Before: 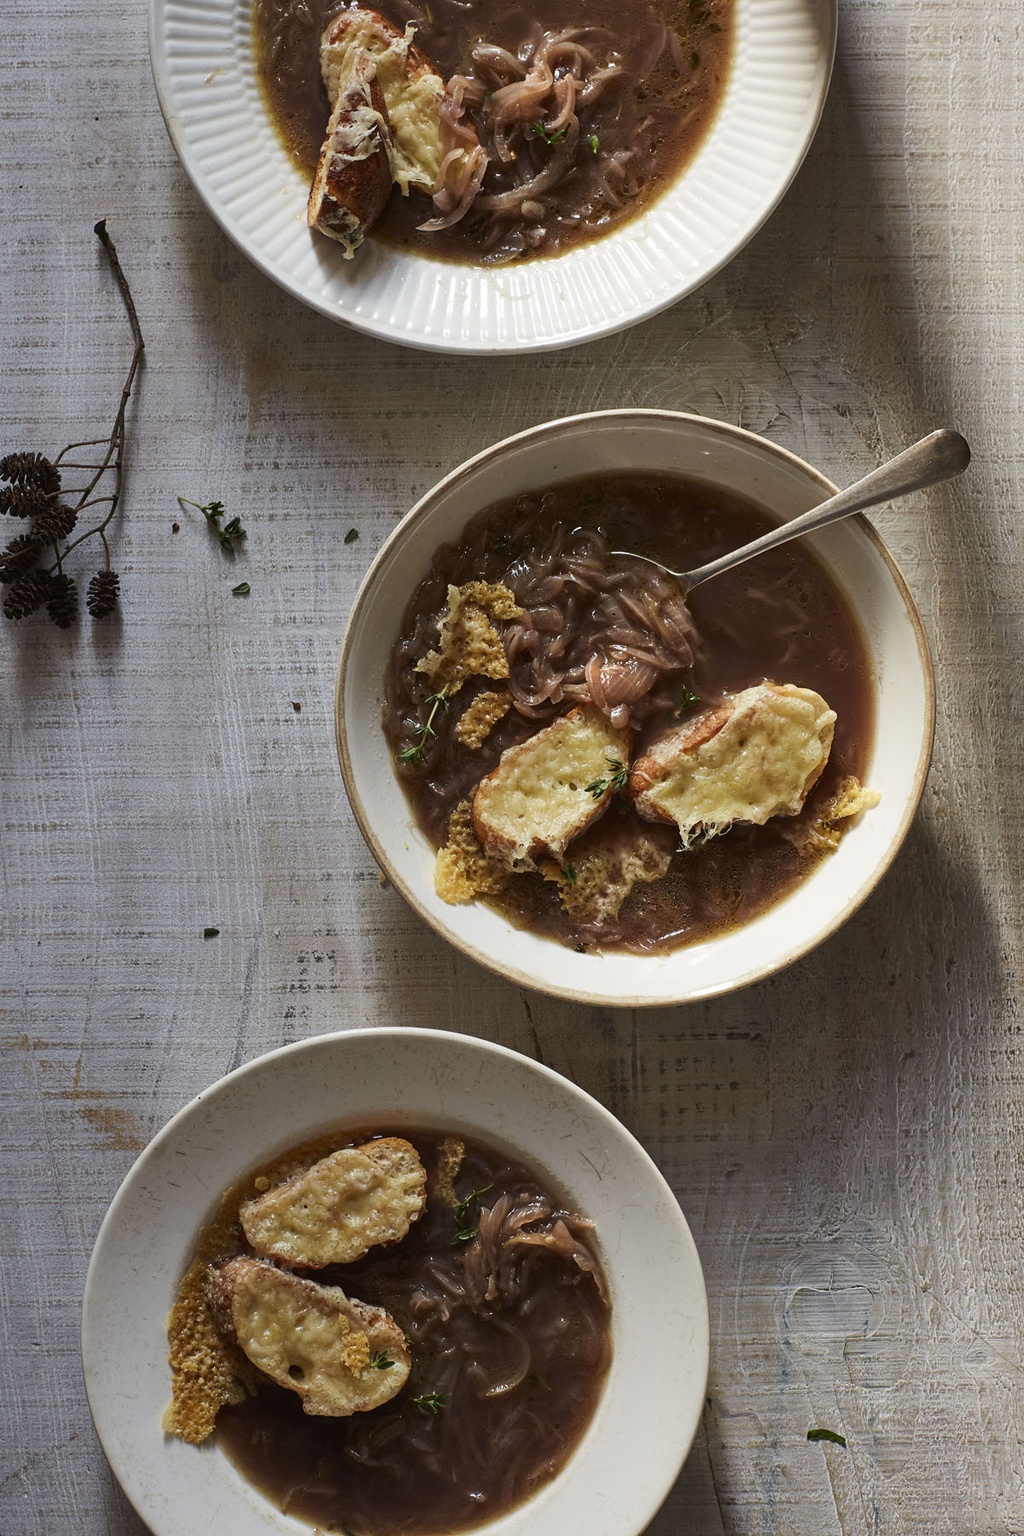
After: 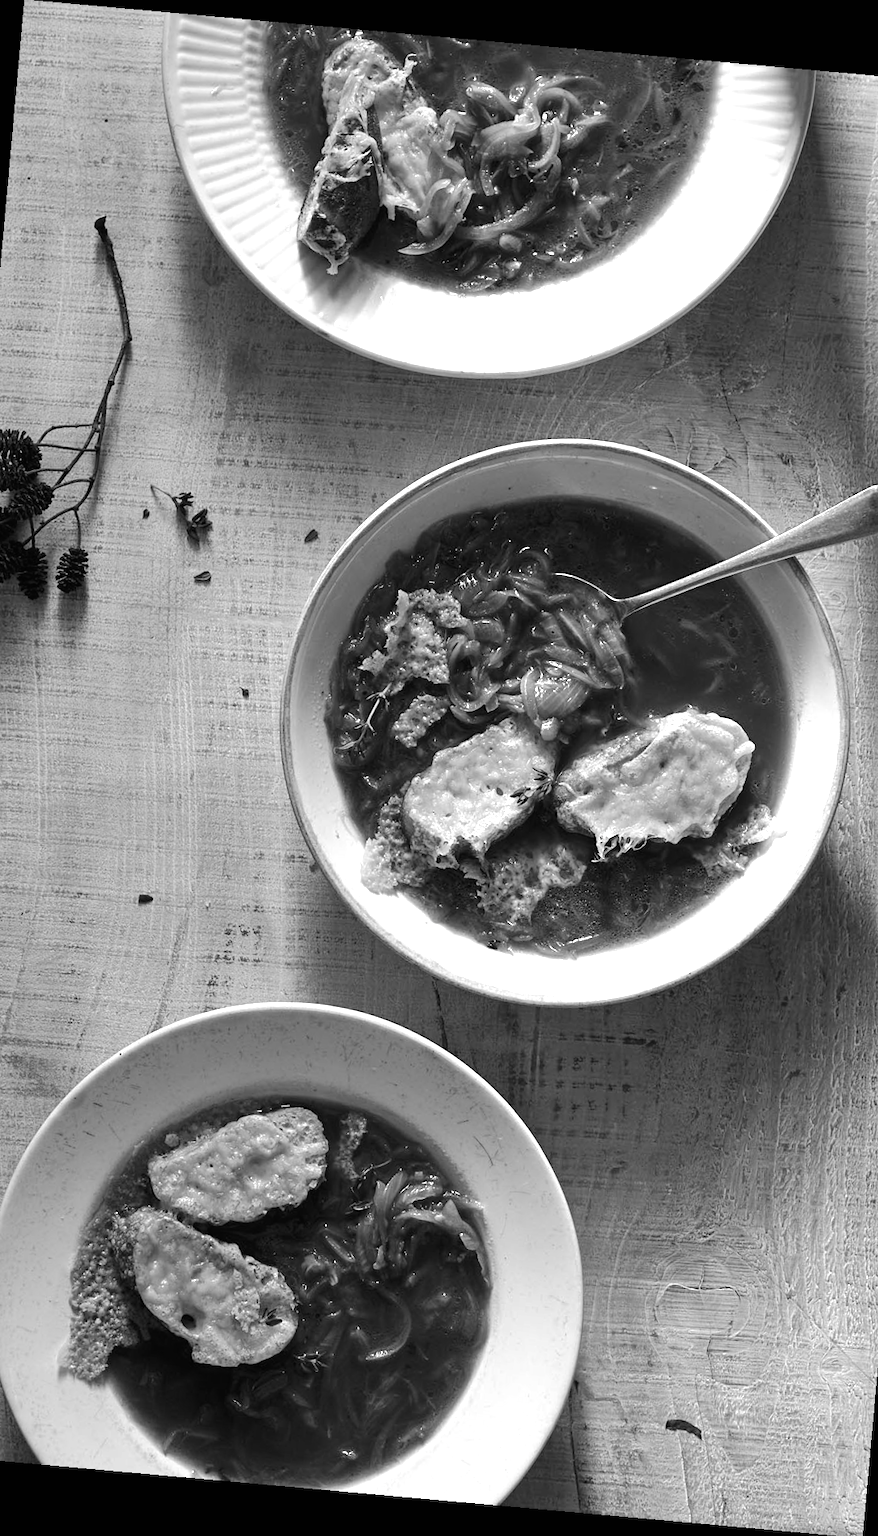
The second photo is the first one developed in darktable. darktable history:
white balance: red 0.986, blue 1.01
rotate and perspective: rotation 5.12°, automatic cropping off
tone curve: curves: ch0 [(0, 0) (0.003, 0.002) (0.011, 0.006) (0.025, 0.013) (0.044, 0.019) (0.069, 0.032) (0.1, 0.056) (0.136, 0.095) (0.177, 0.144) (0.224, 0.193) (0.277, 0.26) (0.335, 0.331) (0.399, 0.405) (0.468, 0.479) (0.543, 0.552) (0.623, 0.624) (0.709, 0.699) (0.801, 0.772) (0.898, 0.856) (1, 1)], preserve colors none
crop and rotate: left 9.597%, right 10.195%
exposure: black level correction 0, exposure 0.7 EV, compensate exposure bias true, compensate highlight preservation false
contrast brightness saturation: saturation -1
shadows and highlights: shadows -30, highlights 30
